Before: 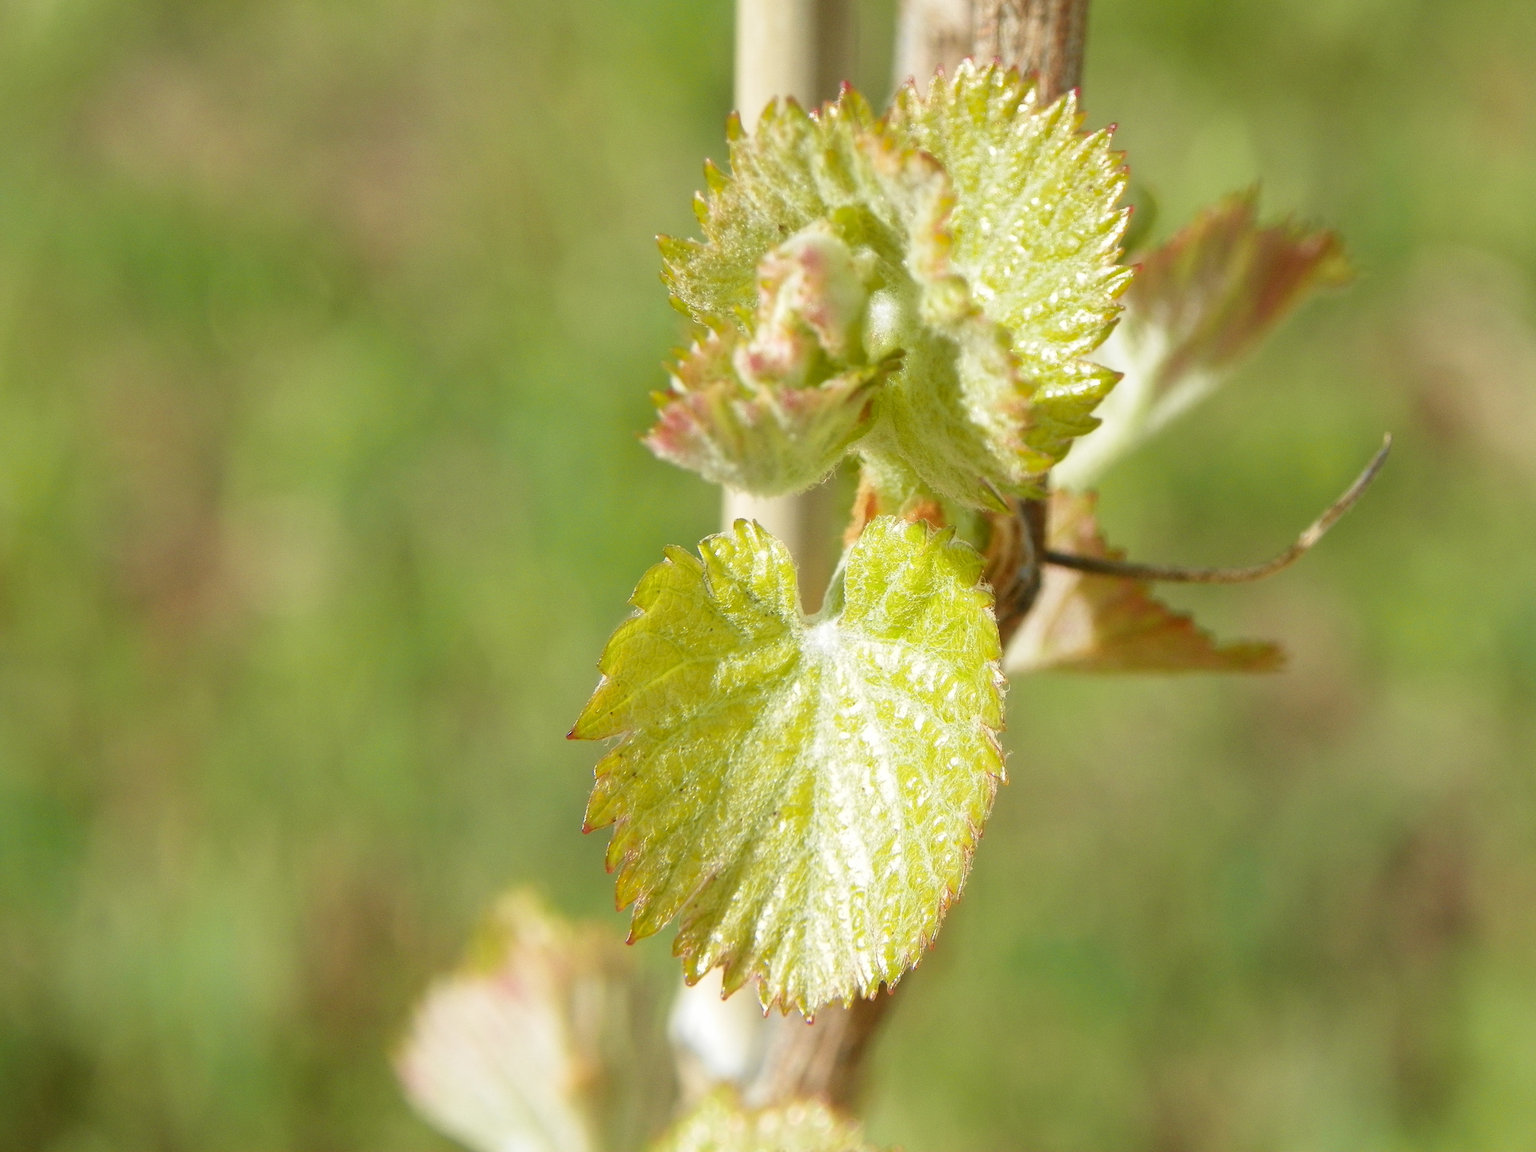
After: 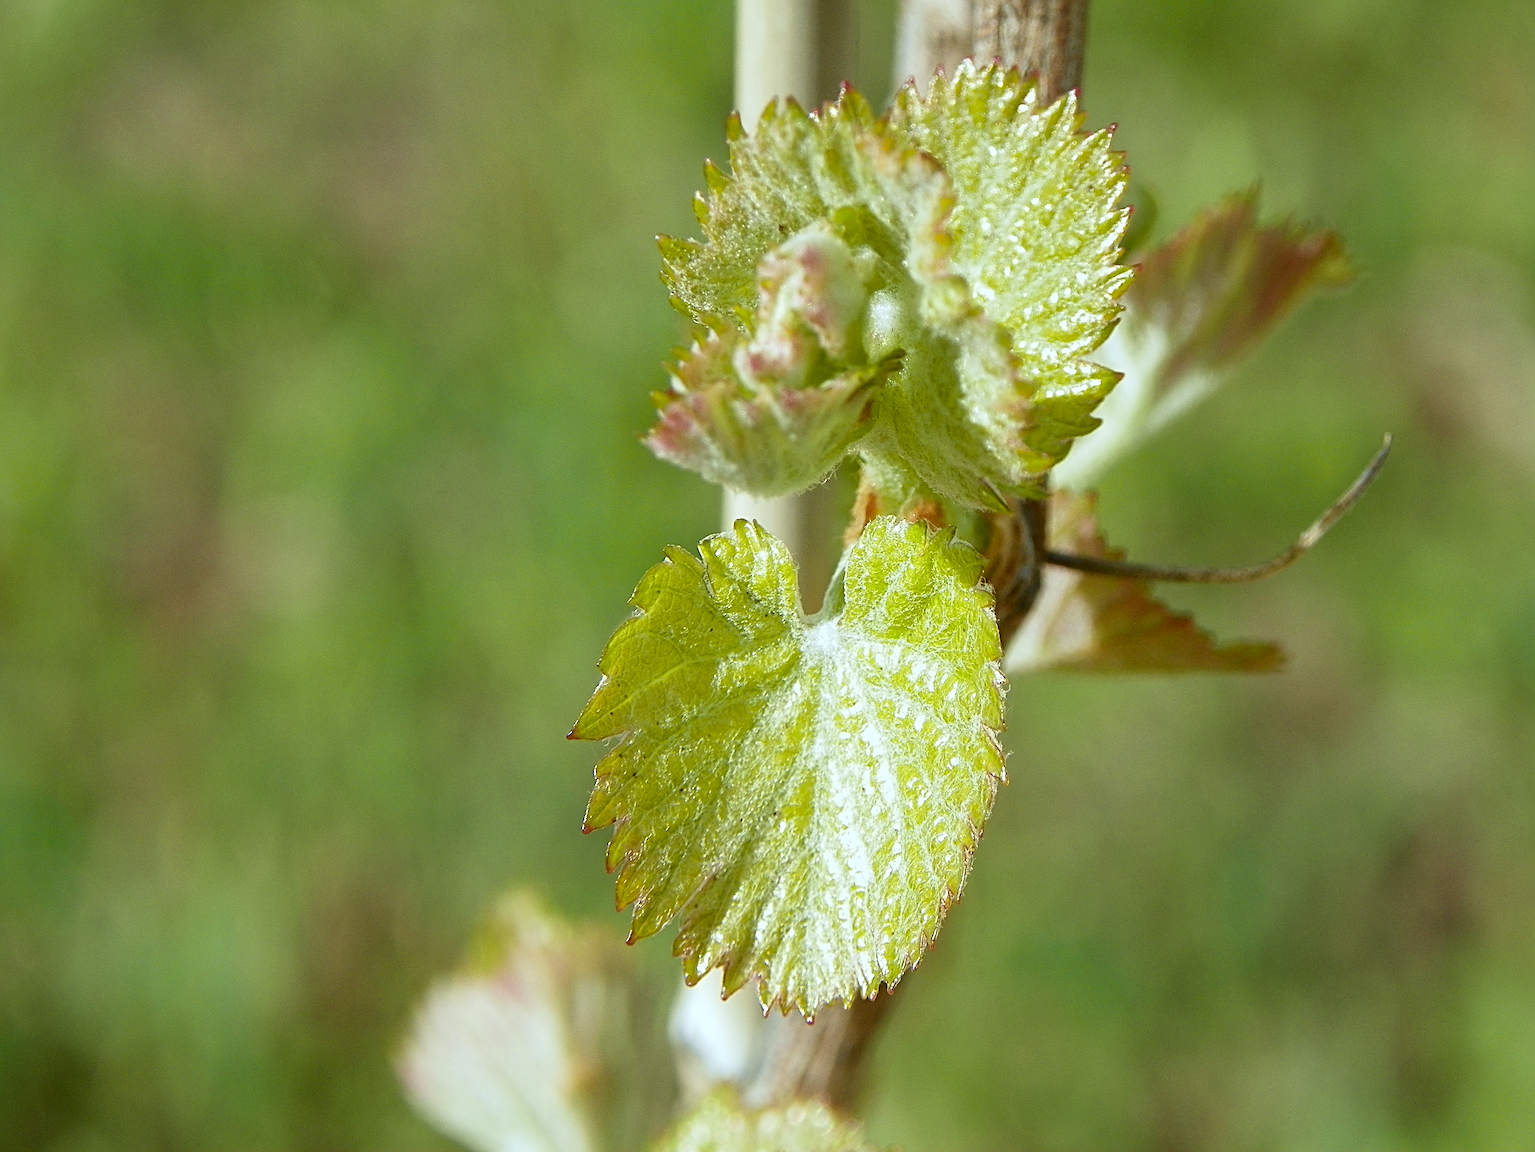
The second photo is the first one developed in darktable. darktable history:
sharpen: radius 3.025, amount 0.757
white balance: red 0.925, blue 1.046
contrast brightness saturation: brightness -0.09
